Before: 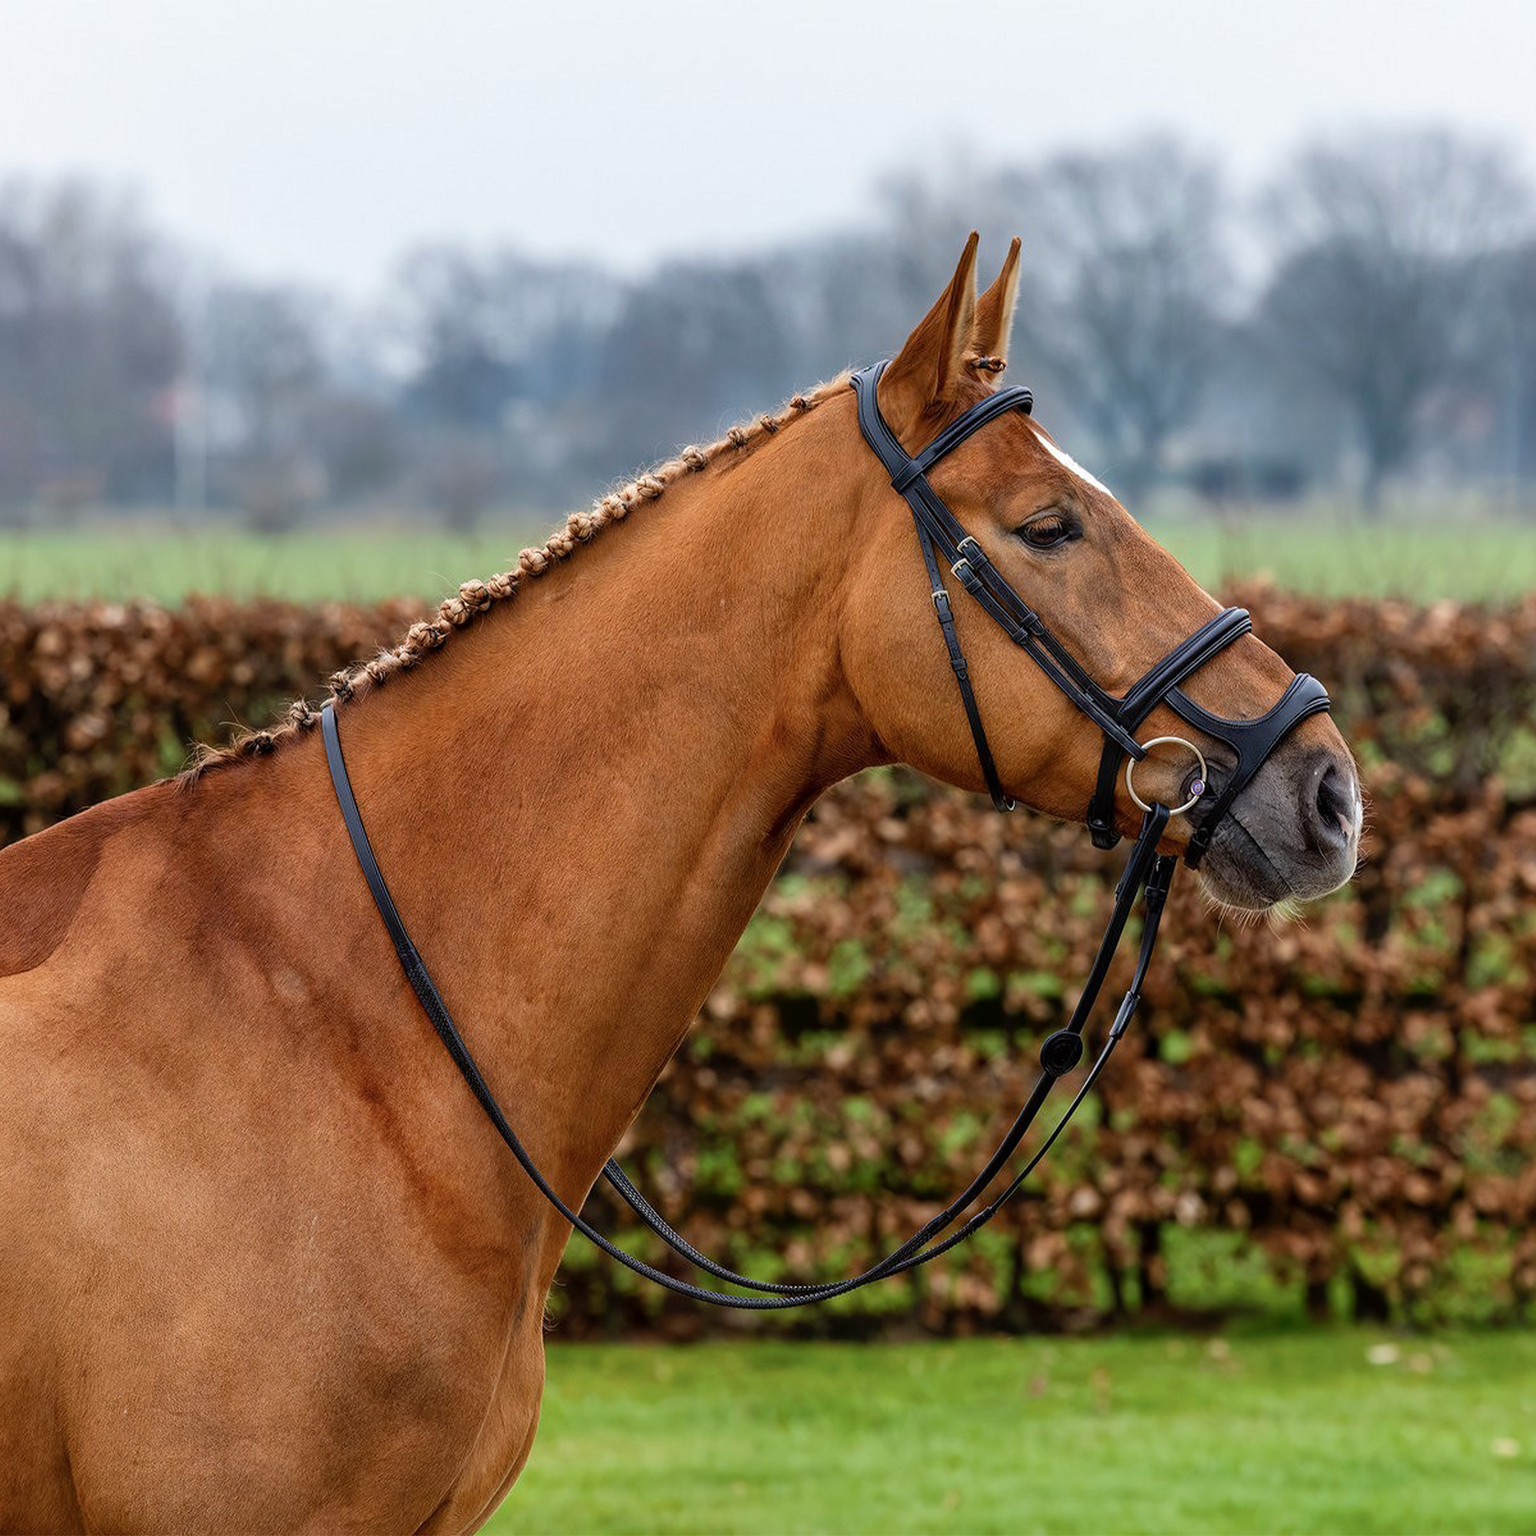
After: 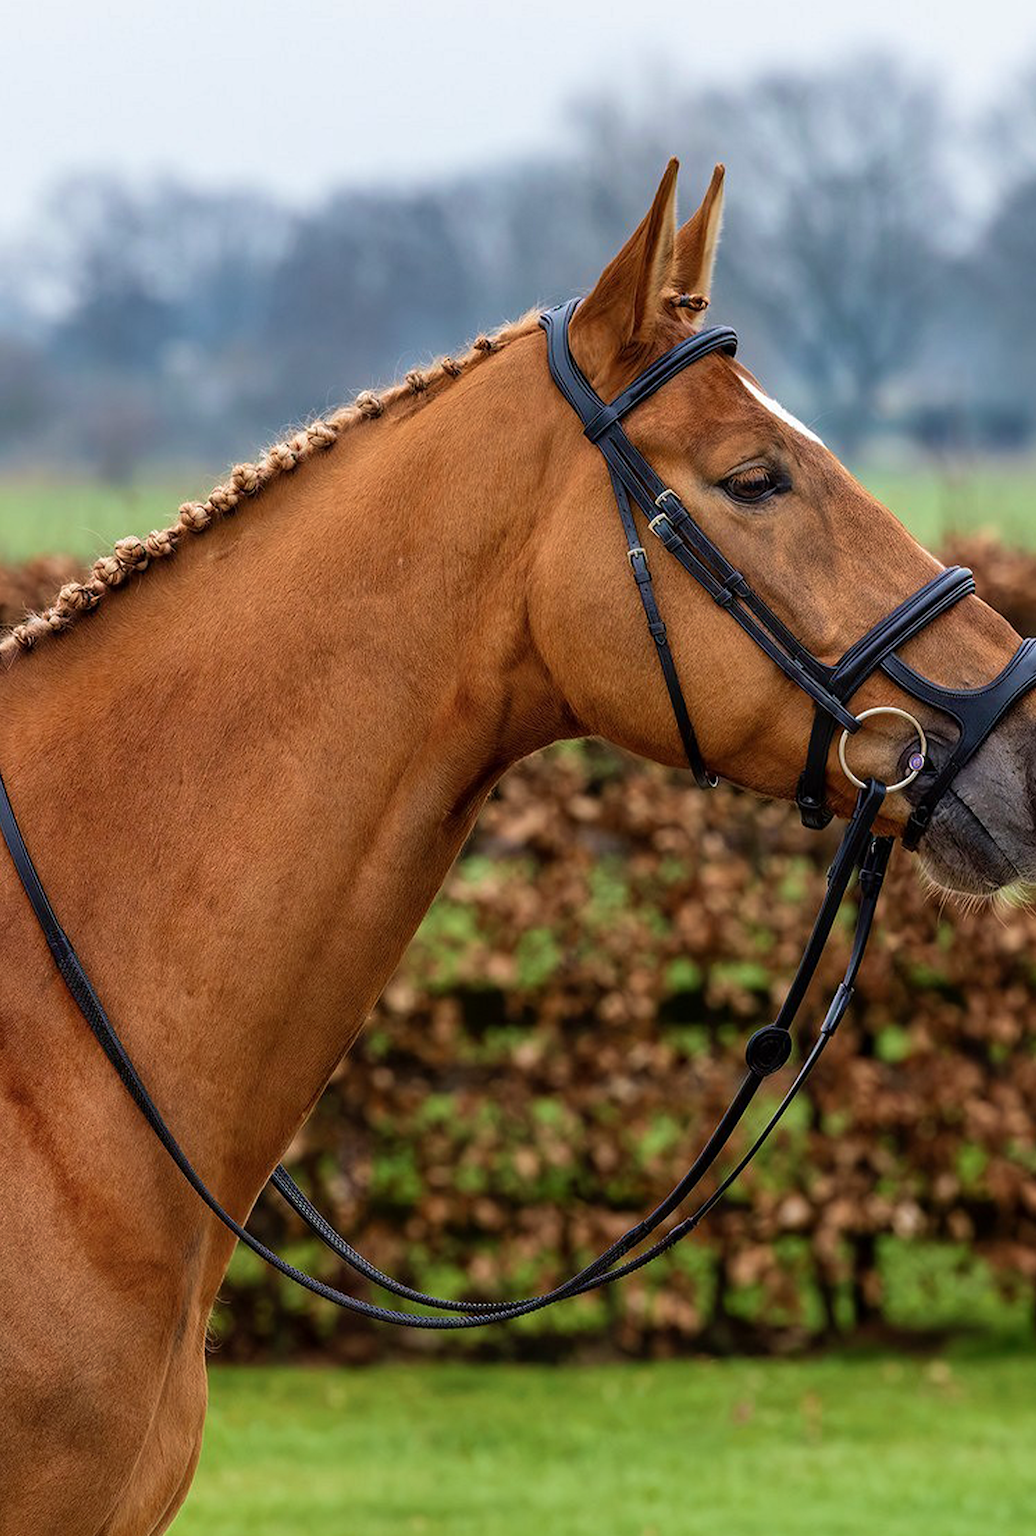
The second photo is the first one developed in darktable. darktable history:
crop and rotate: left 23.052%, top 5.641%, right 14.831%, bottom 2.269%
velvia: strength 24.65%
